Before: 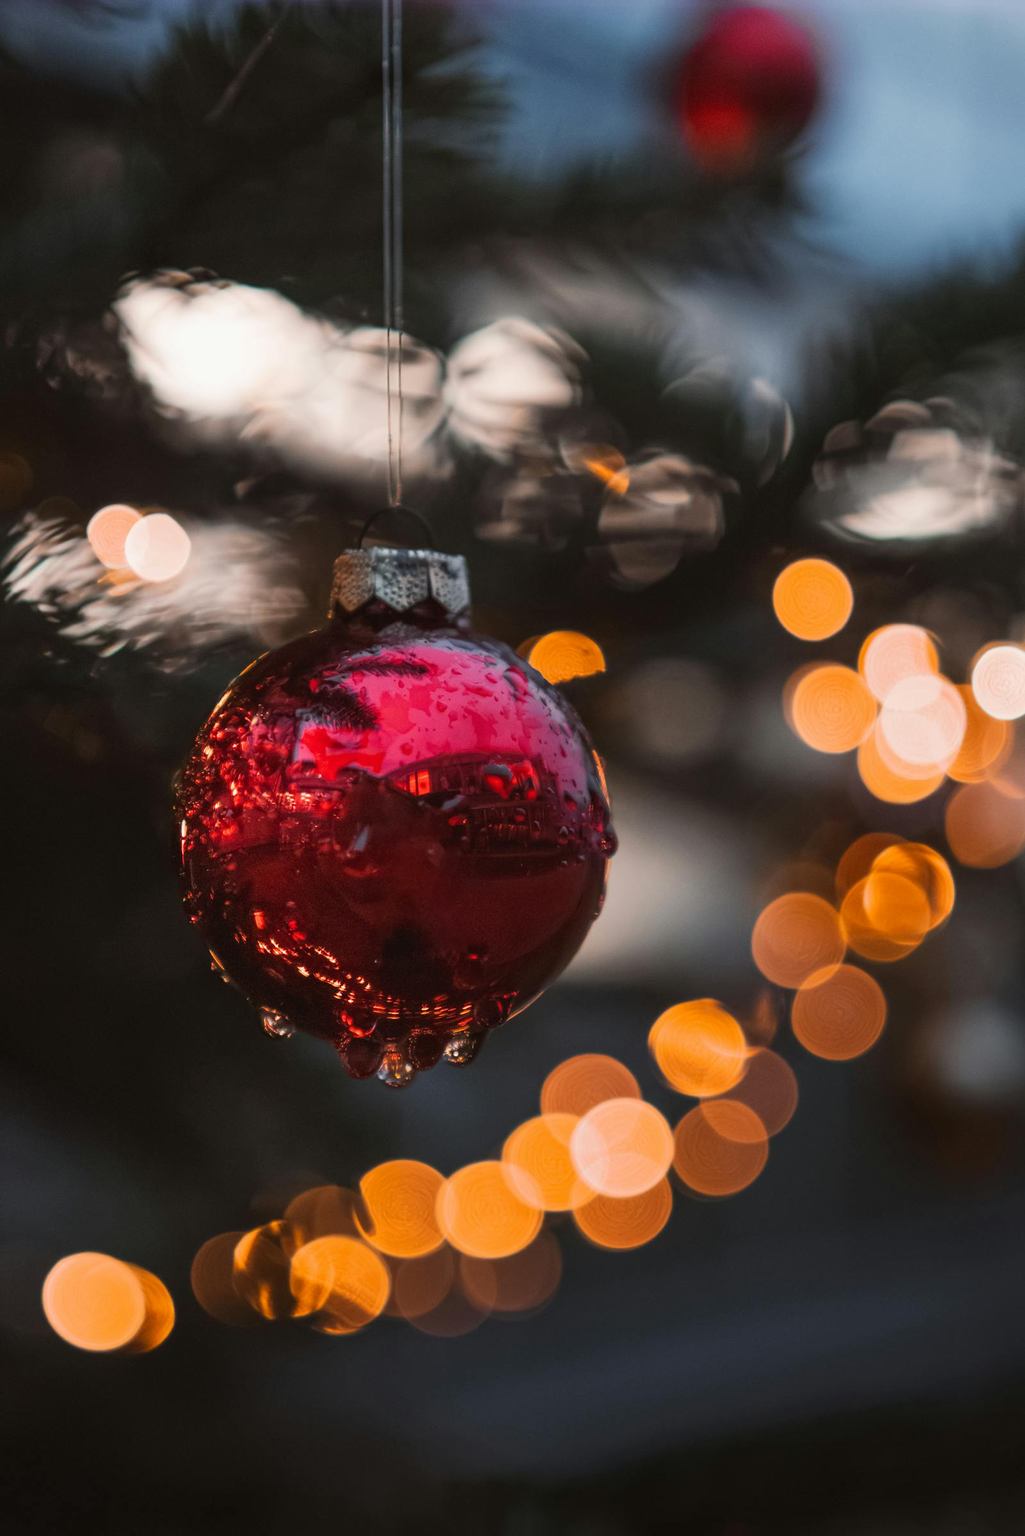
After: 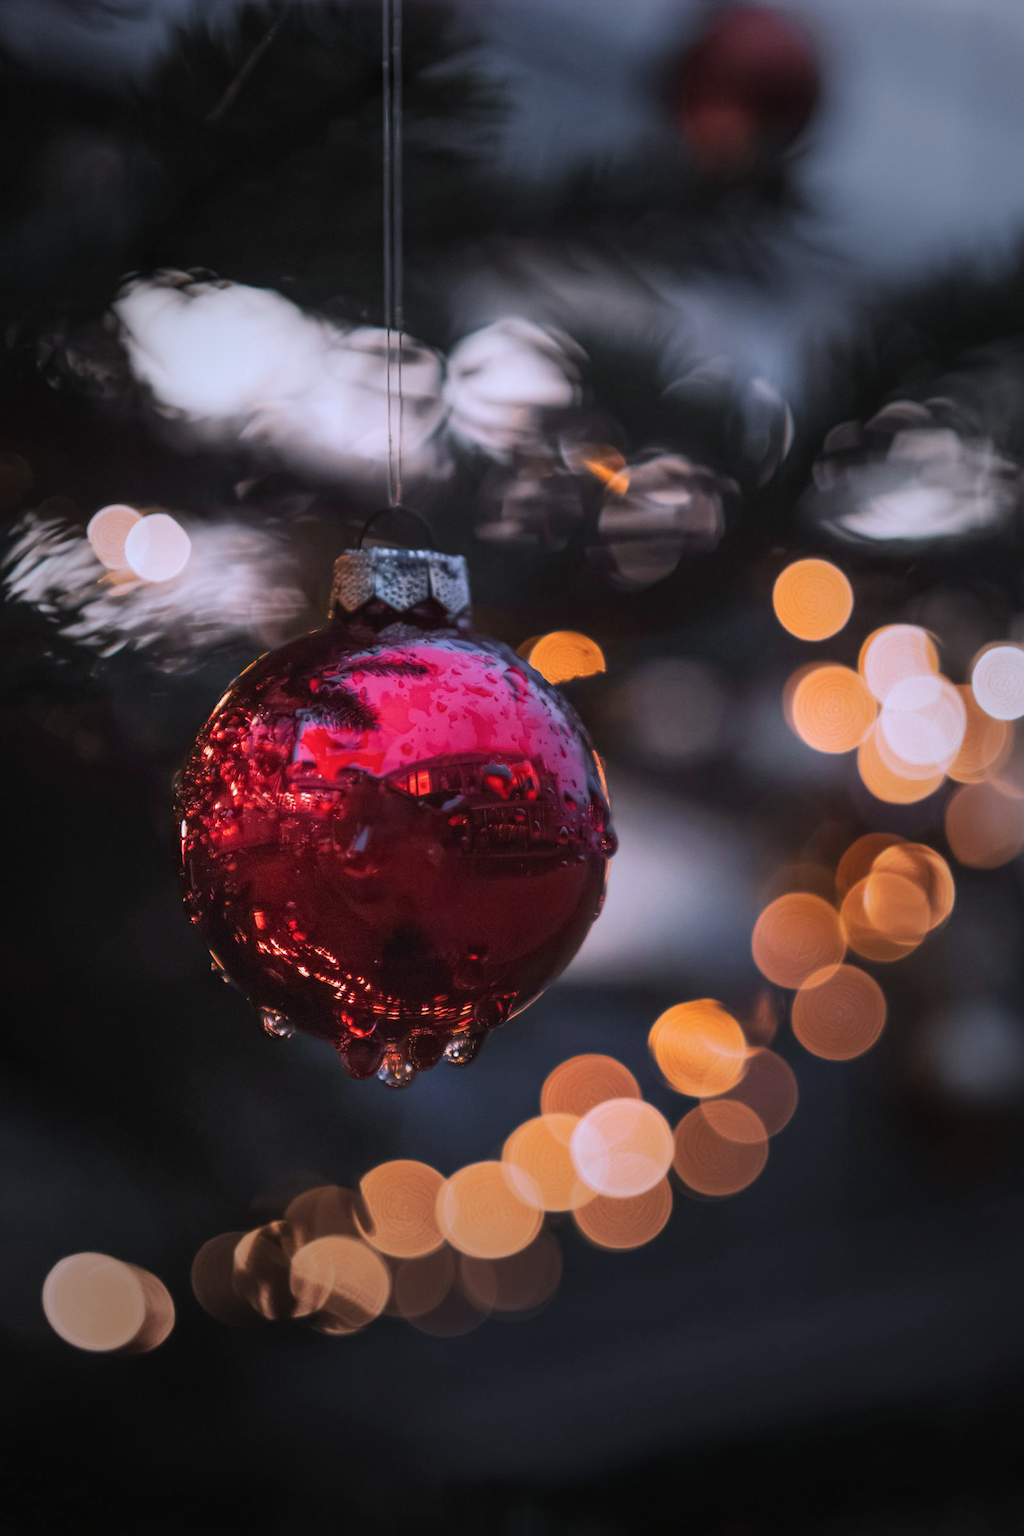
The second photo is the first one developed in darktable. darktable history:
color calibration: illuminant as shot in camera, x 0.379, y 0.396, temperature 4138.76 K
base curve: curves: ch0 [(0, 0) (0.989, 0.992)], preserve colors none
exposure: compensate highlight preservation false
vignetting: fall-off start 40%, fall-off radius 40%
